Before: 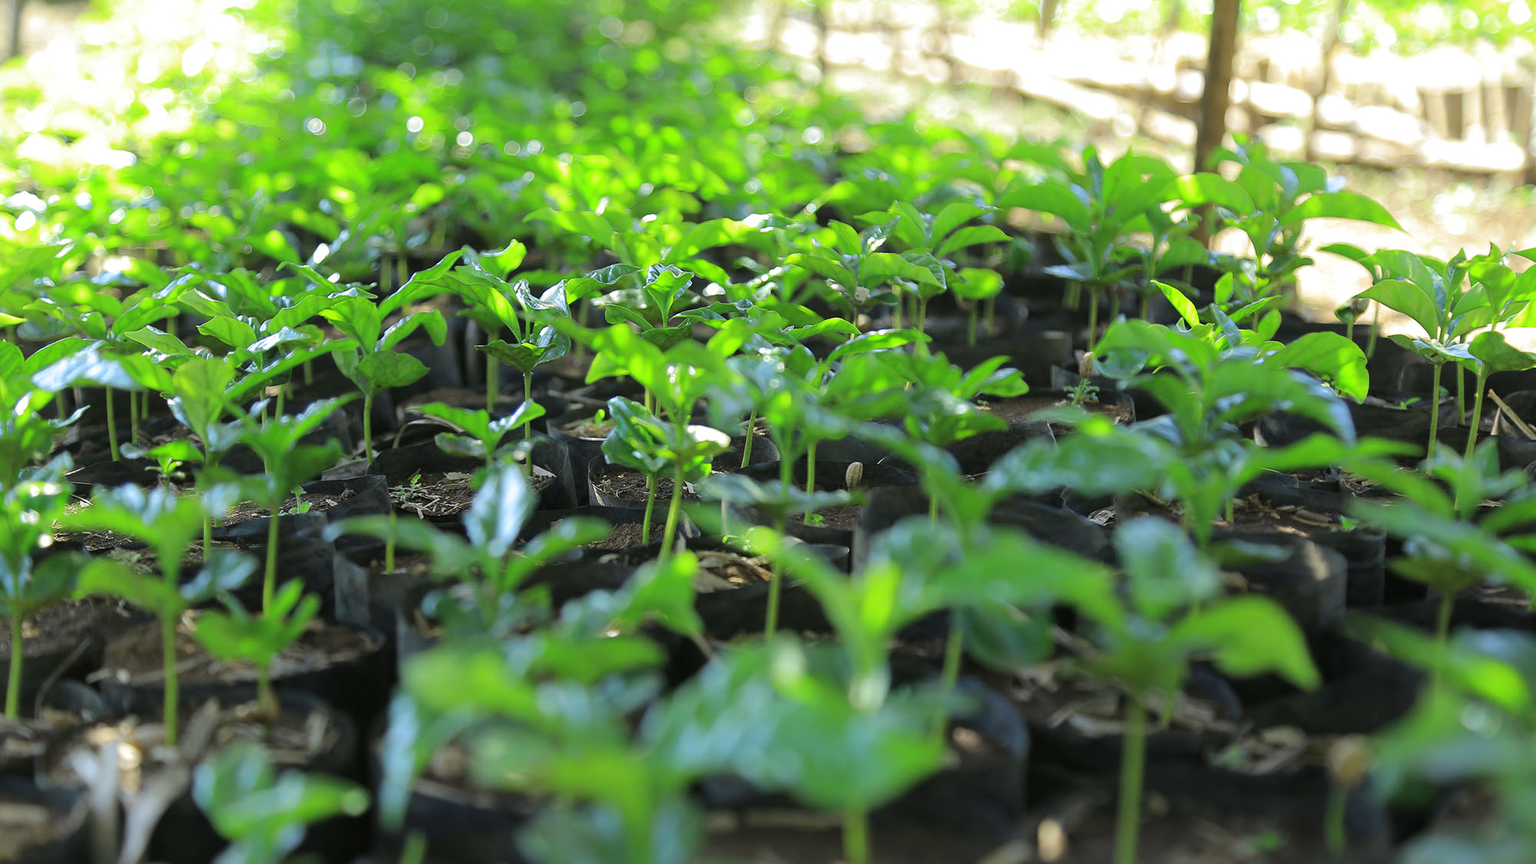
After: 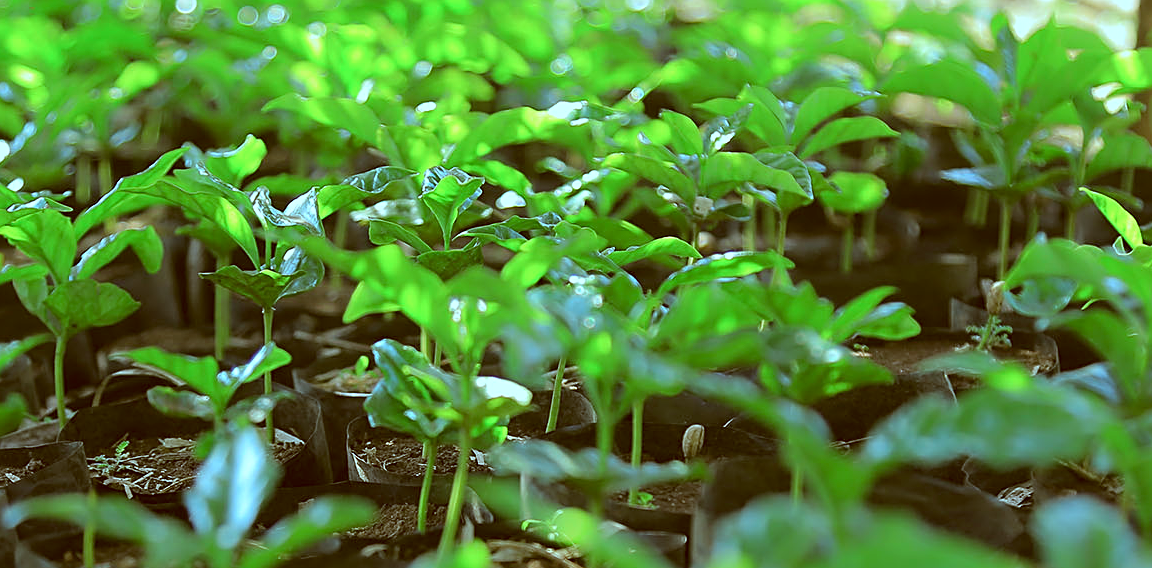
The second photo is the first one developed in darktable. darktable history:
sharpen: on, module defaults
crop: left 20.984%, top 15.775%, right 21.397%, bottom 33.653%
color correction: highlights a* -14.19, highlights b* -16.42, shadows a* 10.73, shadows b* 28.61
exposure: compensate highlight preservation false
